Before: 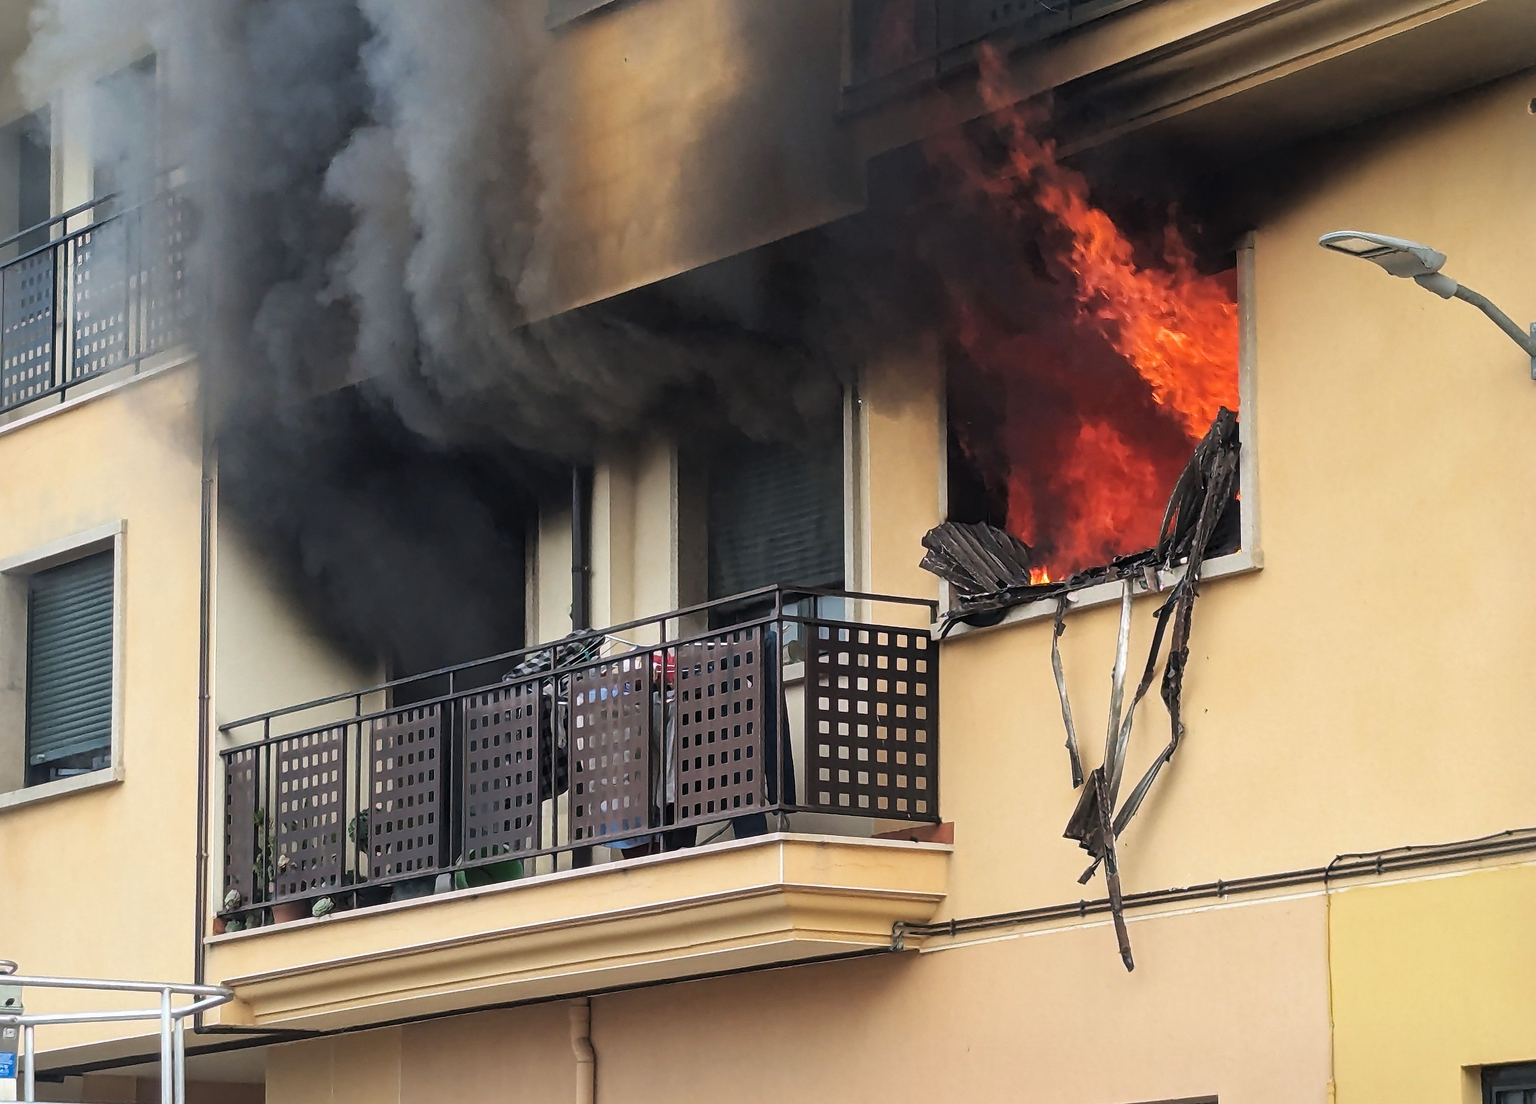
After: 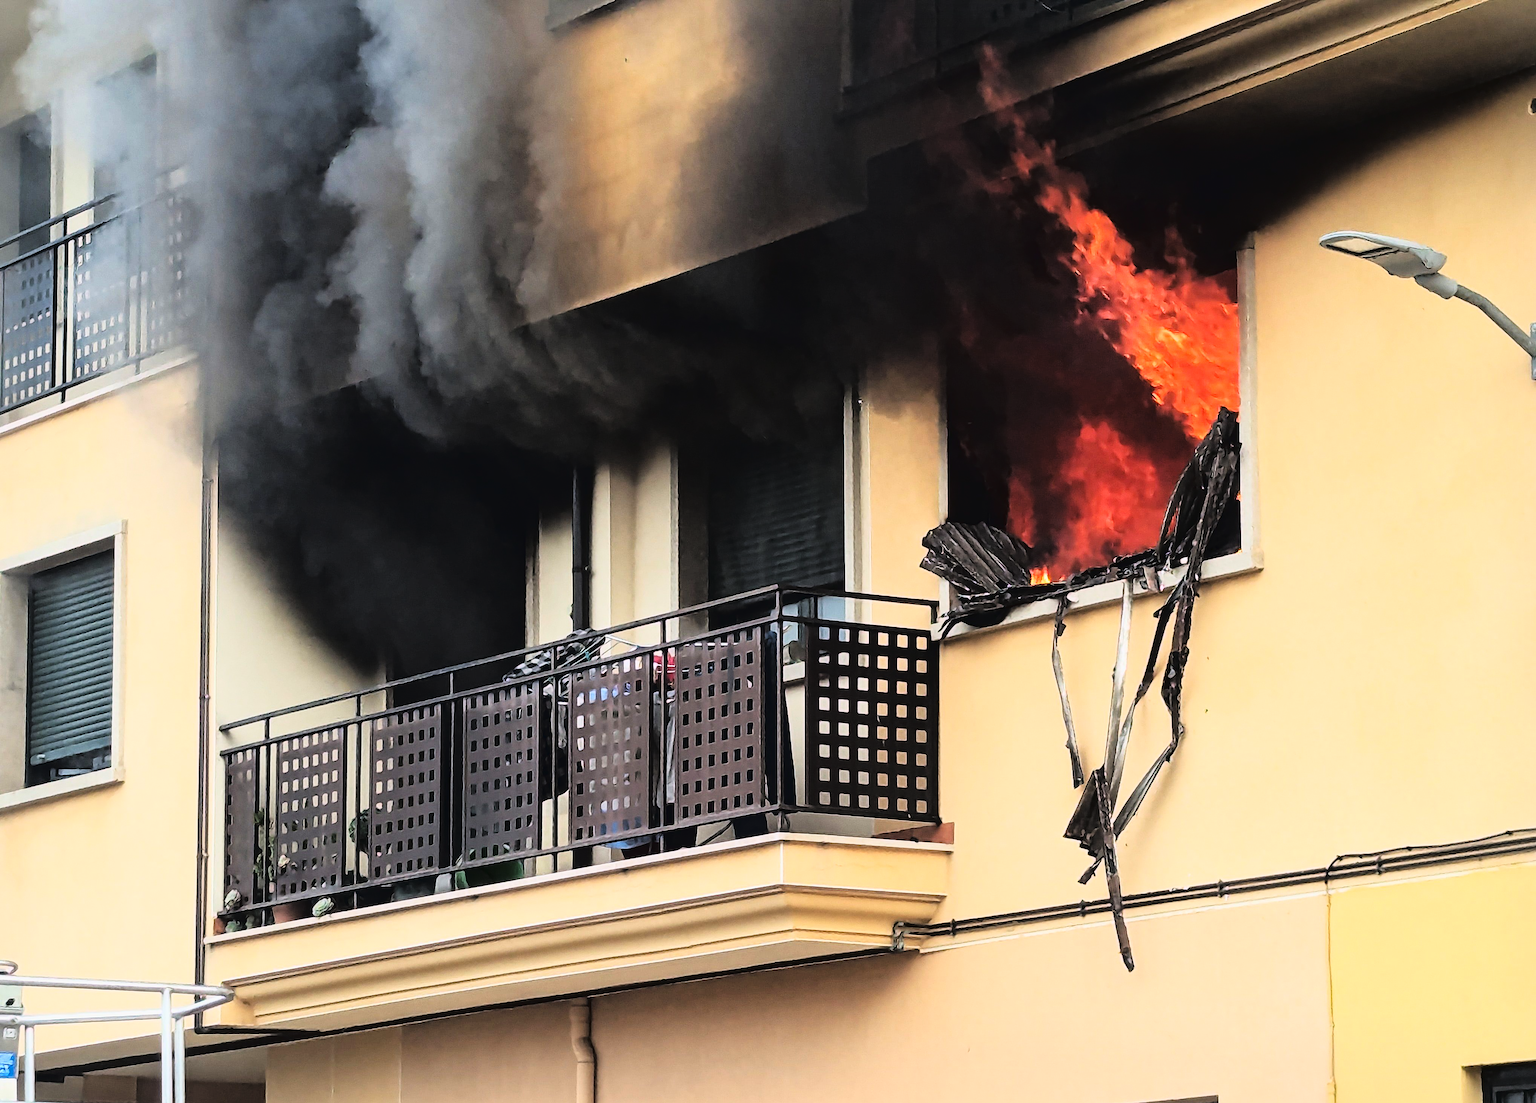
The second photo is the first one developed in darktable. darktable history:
tone curve: curves: ch0 [(0, 0.022) (0.177, 0.086) (0.392, 0.438) (0.704, 0.844) (0.858, 0.938) (1, 0.981)]; ch1 [(0, 0) (0.402, 0.36) (0.476, 0.456) (0.498, 0.497) (0.518, 0.521) (0.58, 0.598) (0.619, 0.65) (0.692, 0.737) (1, 1)]; ch2 [(0, 0) (0.415, 0.438) (0.483, 0.499) (0.503, 0.503) (0.526, 0.532) (0.563, 0.604) (0.626, 0.697) (0.699, 0.753) (0.997, 0.858)], color space Lab, linked channels, preserve colors none
